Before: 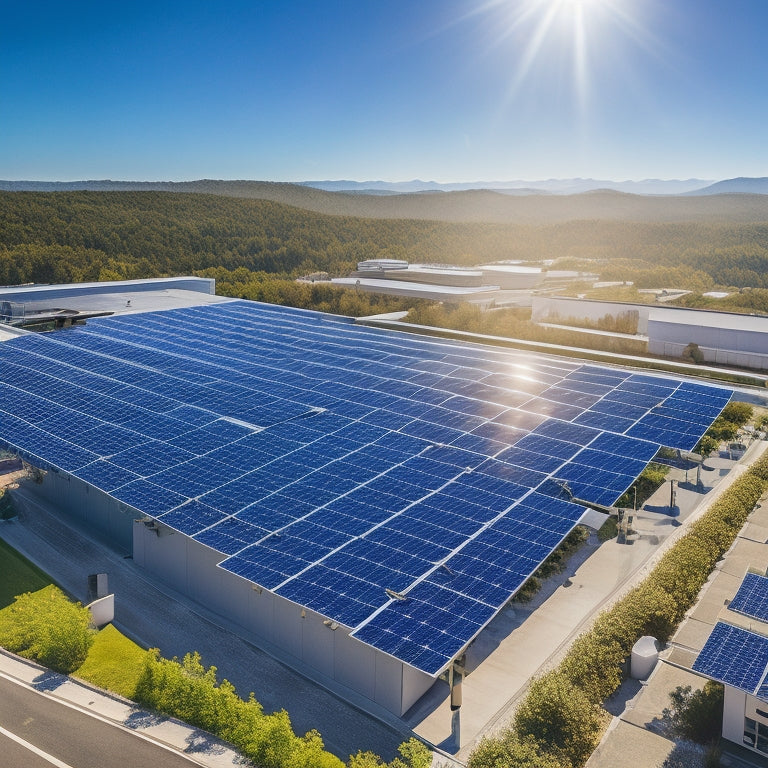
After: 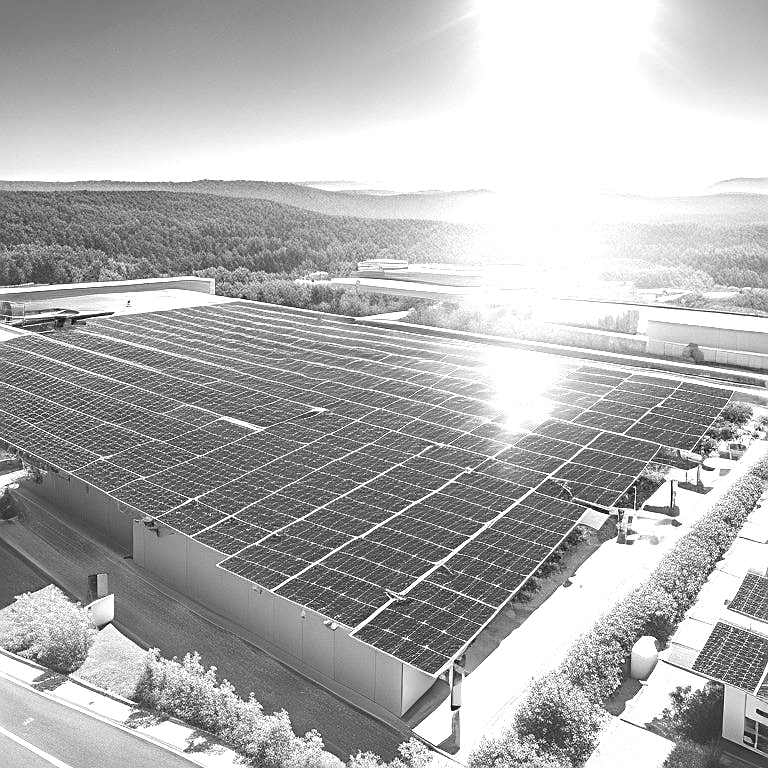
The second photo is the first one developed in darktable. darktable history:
sharpen: on, module defaults
monochrome: a 16.06, b 15.48, size 1
exposure: black level correction 0, exposure 1.45 EV, compensate exposure bias true, compensate highlight preservation false
